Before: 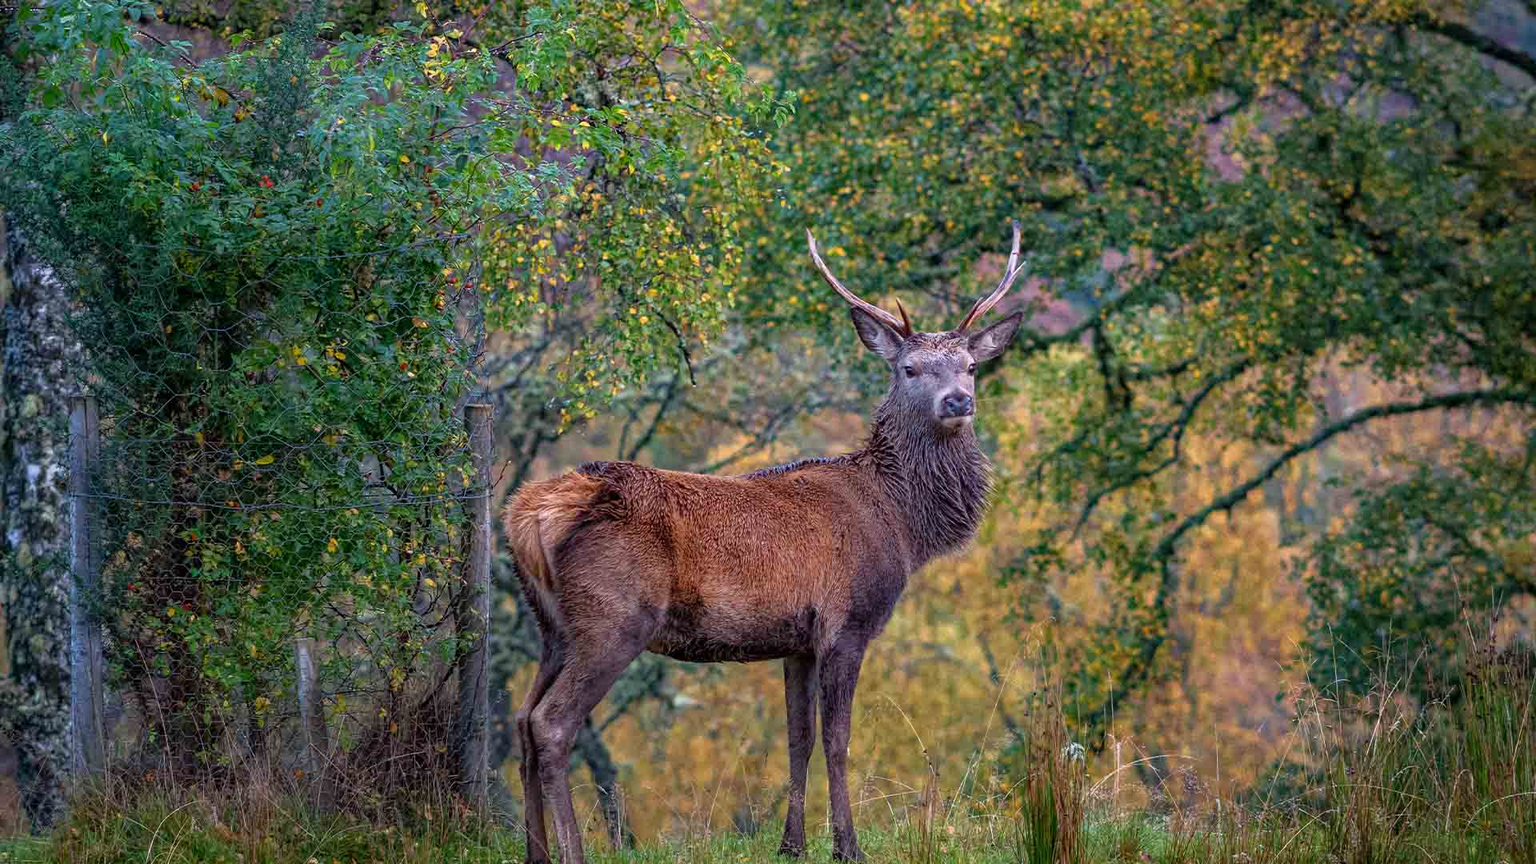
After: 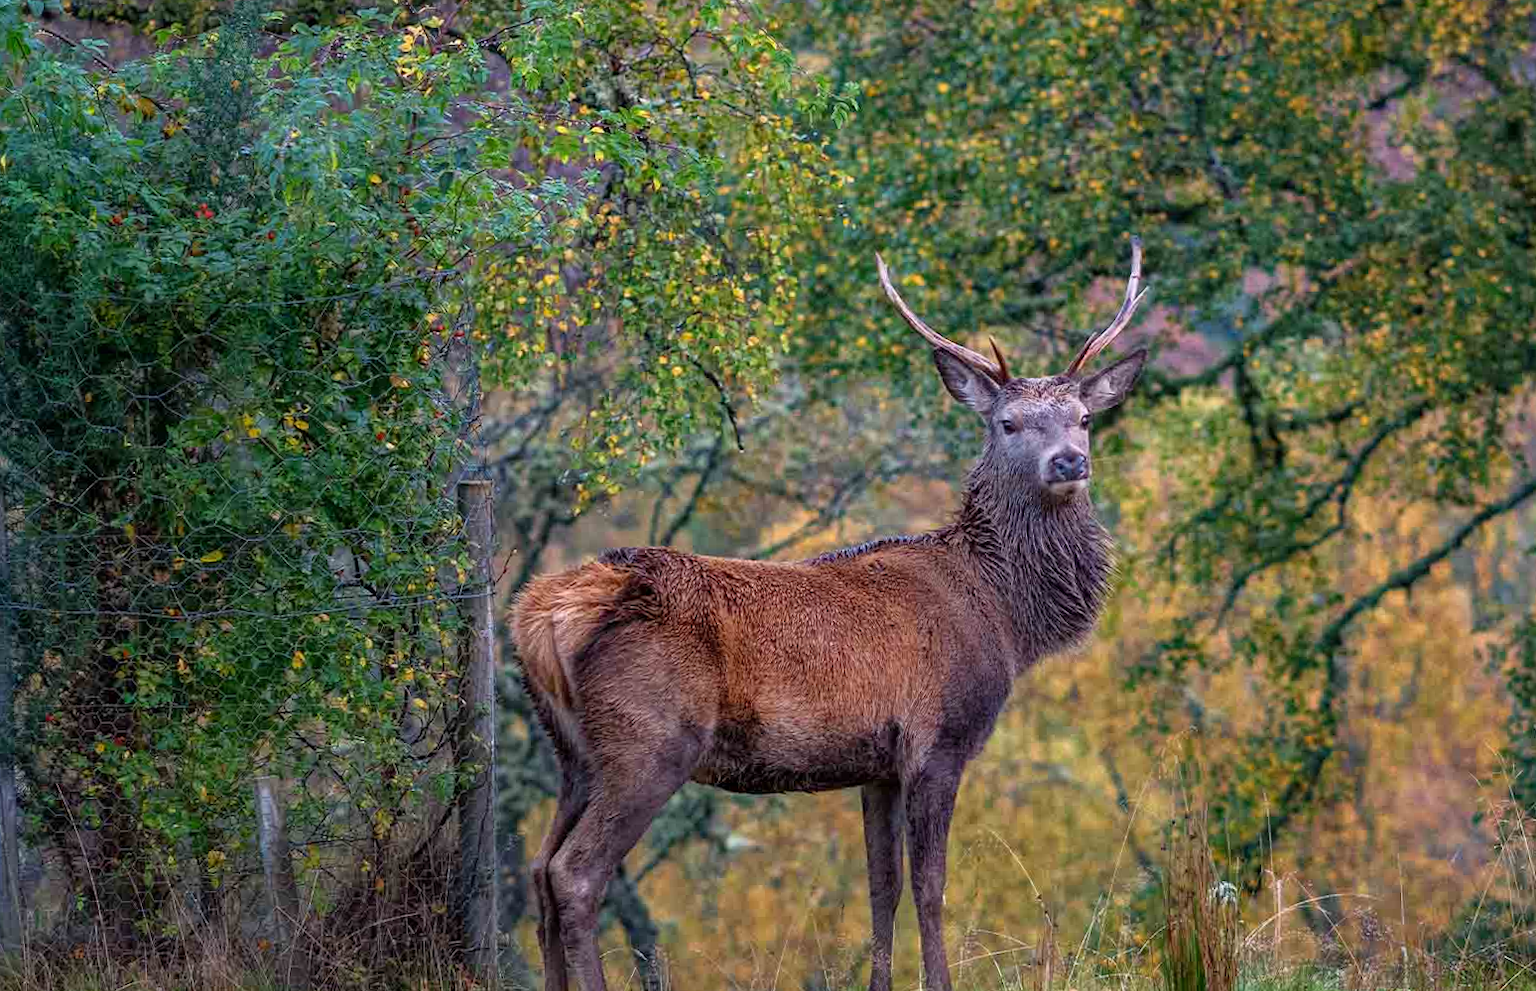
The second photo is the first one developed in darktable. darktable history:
crop and rotate: angle 1.45°, left 4.263%, top 0.697%, right 11.488%, bottom 2.662%
